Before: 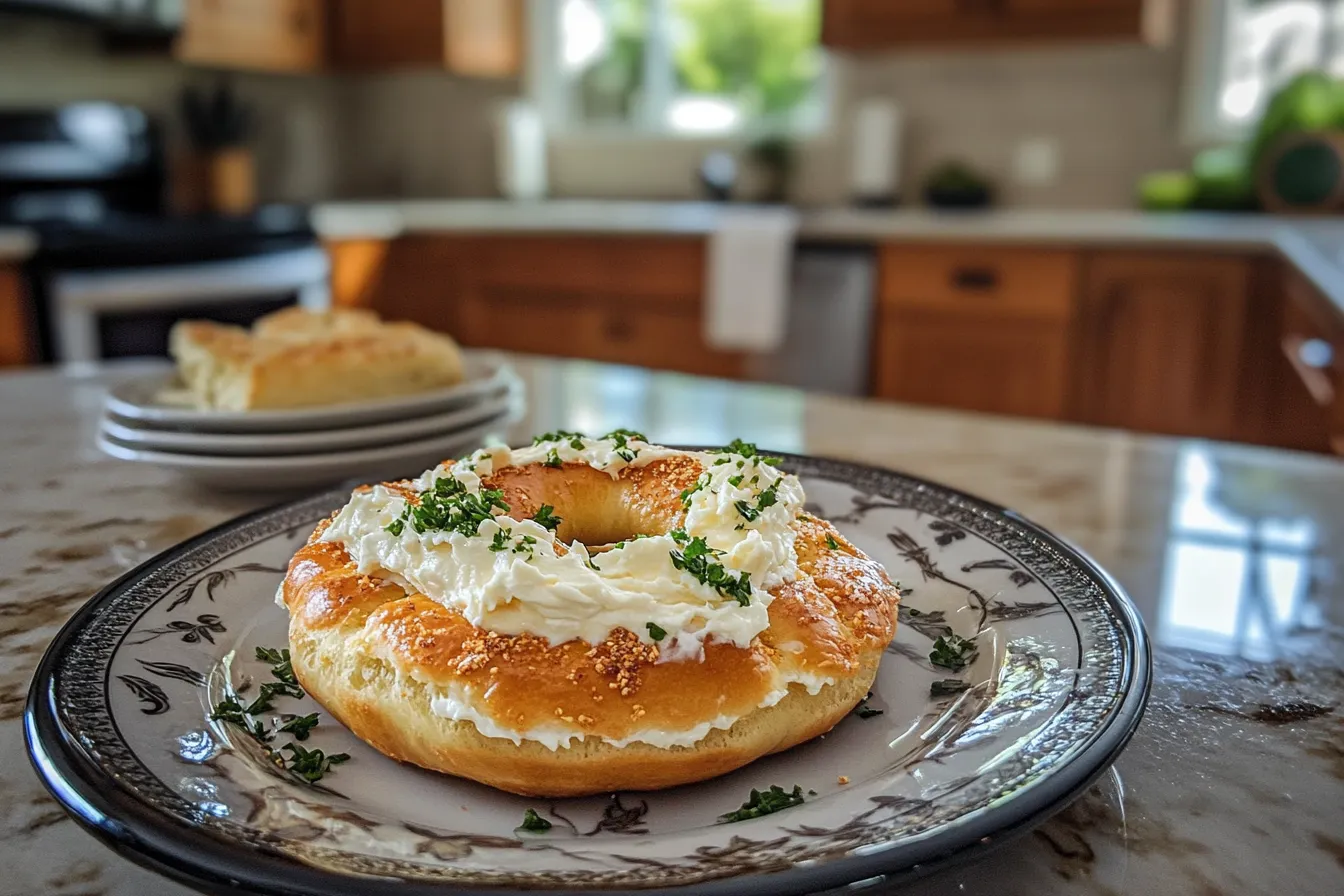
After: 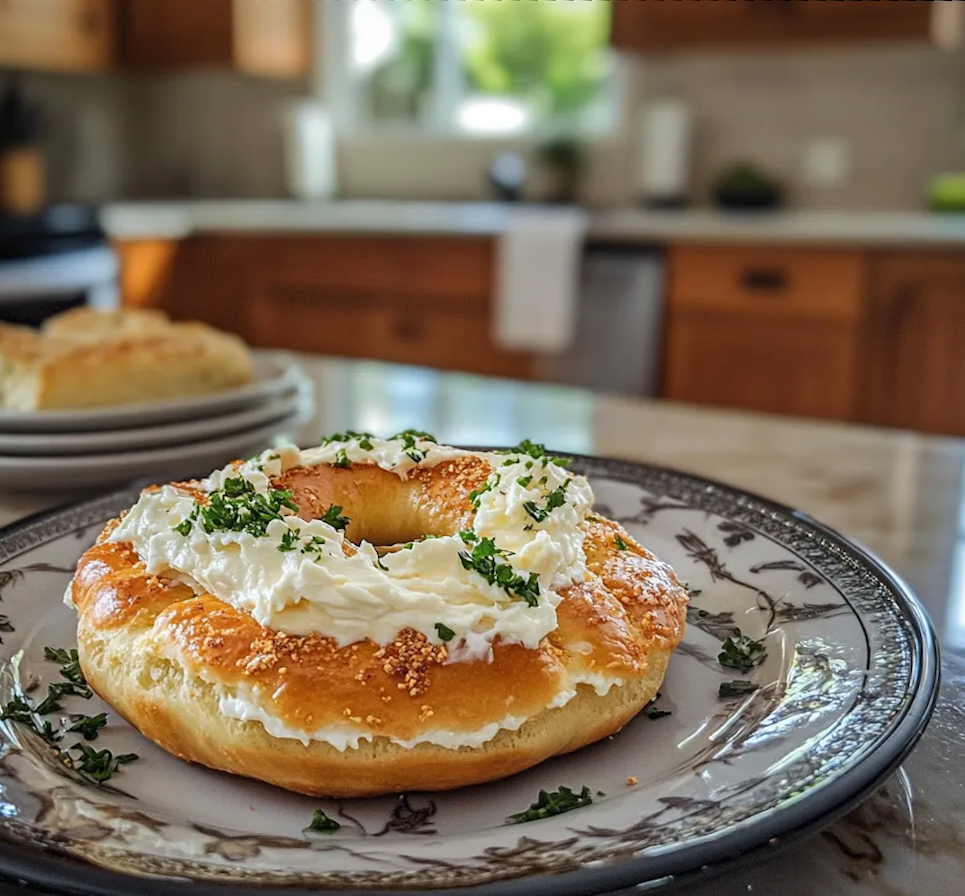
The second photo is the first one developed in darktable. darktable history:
rotate and perspective: rotation -3.18°, automatic cropping off
crop and rotate: angle -3.27°, left 14.277%, top 0.028%, right 10.766%, bottom 0.028%
